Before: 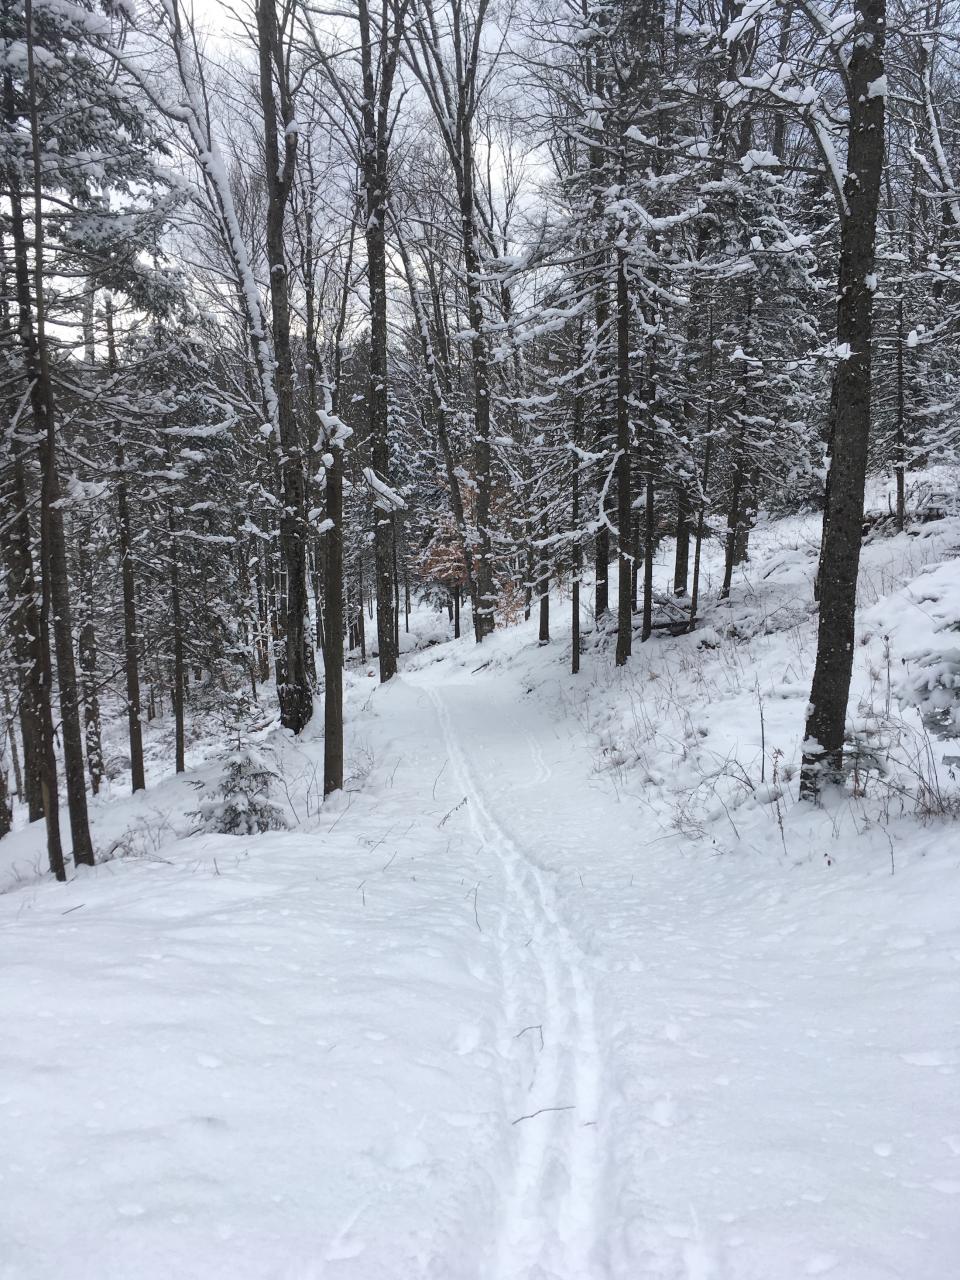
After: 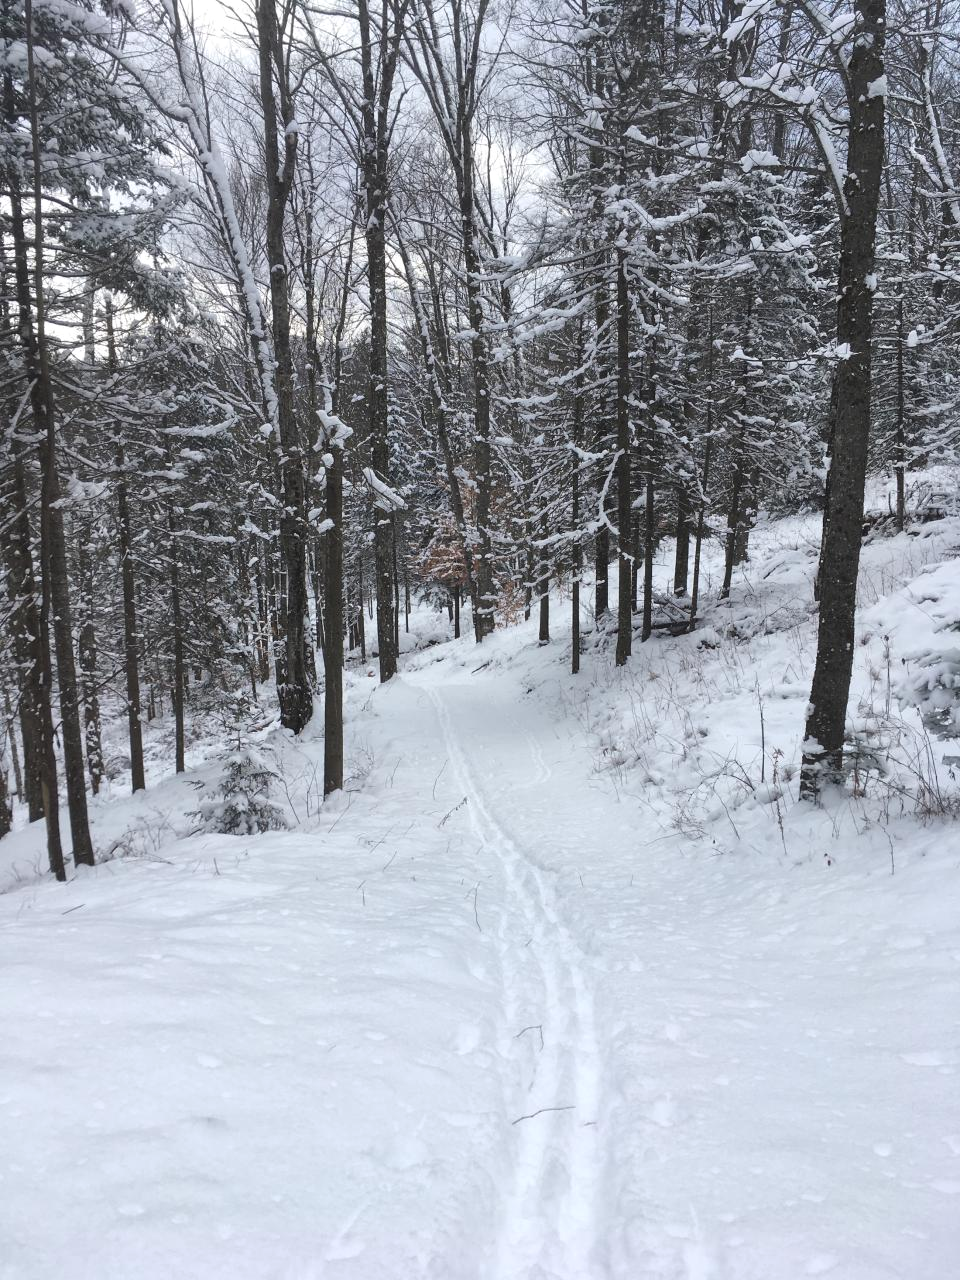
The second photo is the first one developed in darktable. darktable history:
exposure: black level correction -0.003, exposure 0.047 EV, compensate highlight preservation false
